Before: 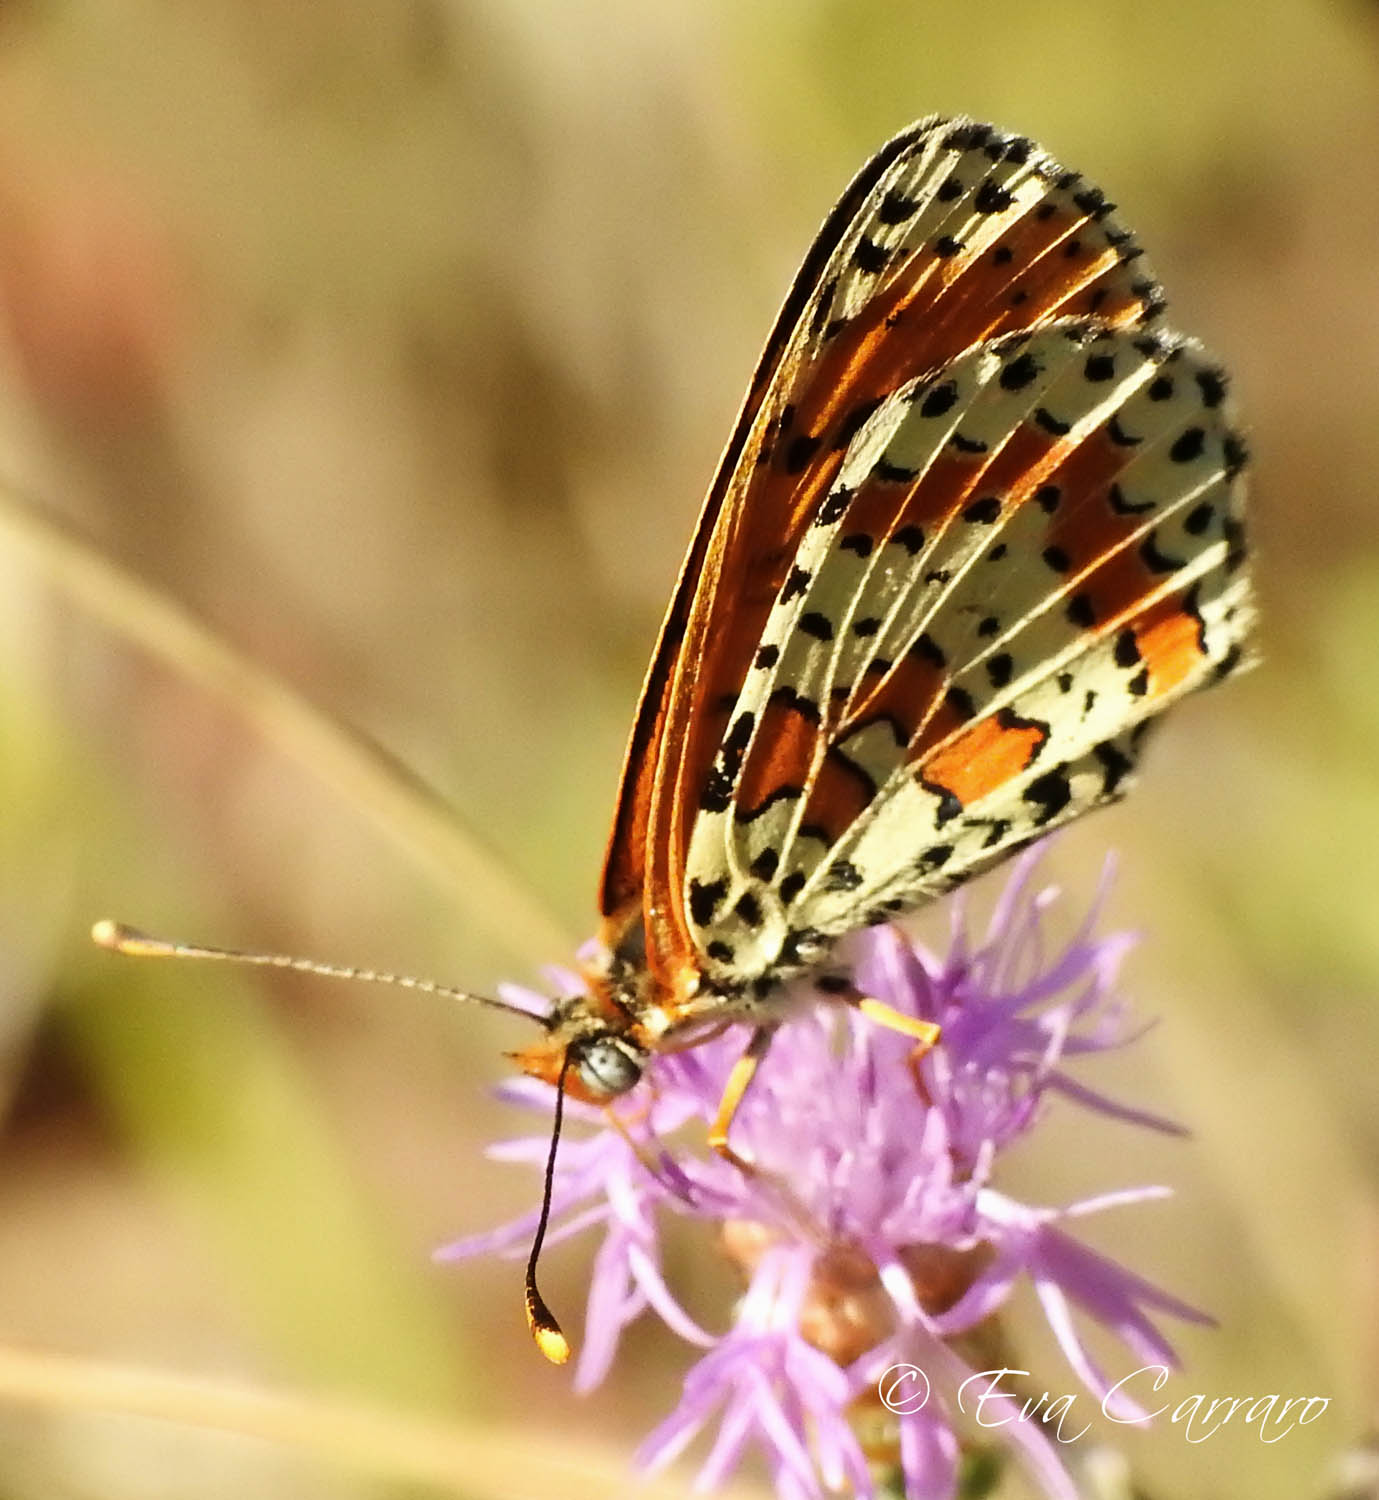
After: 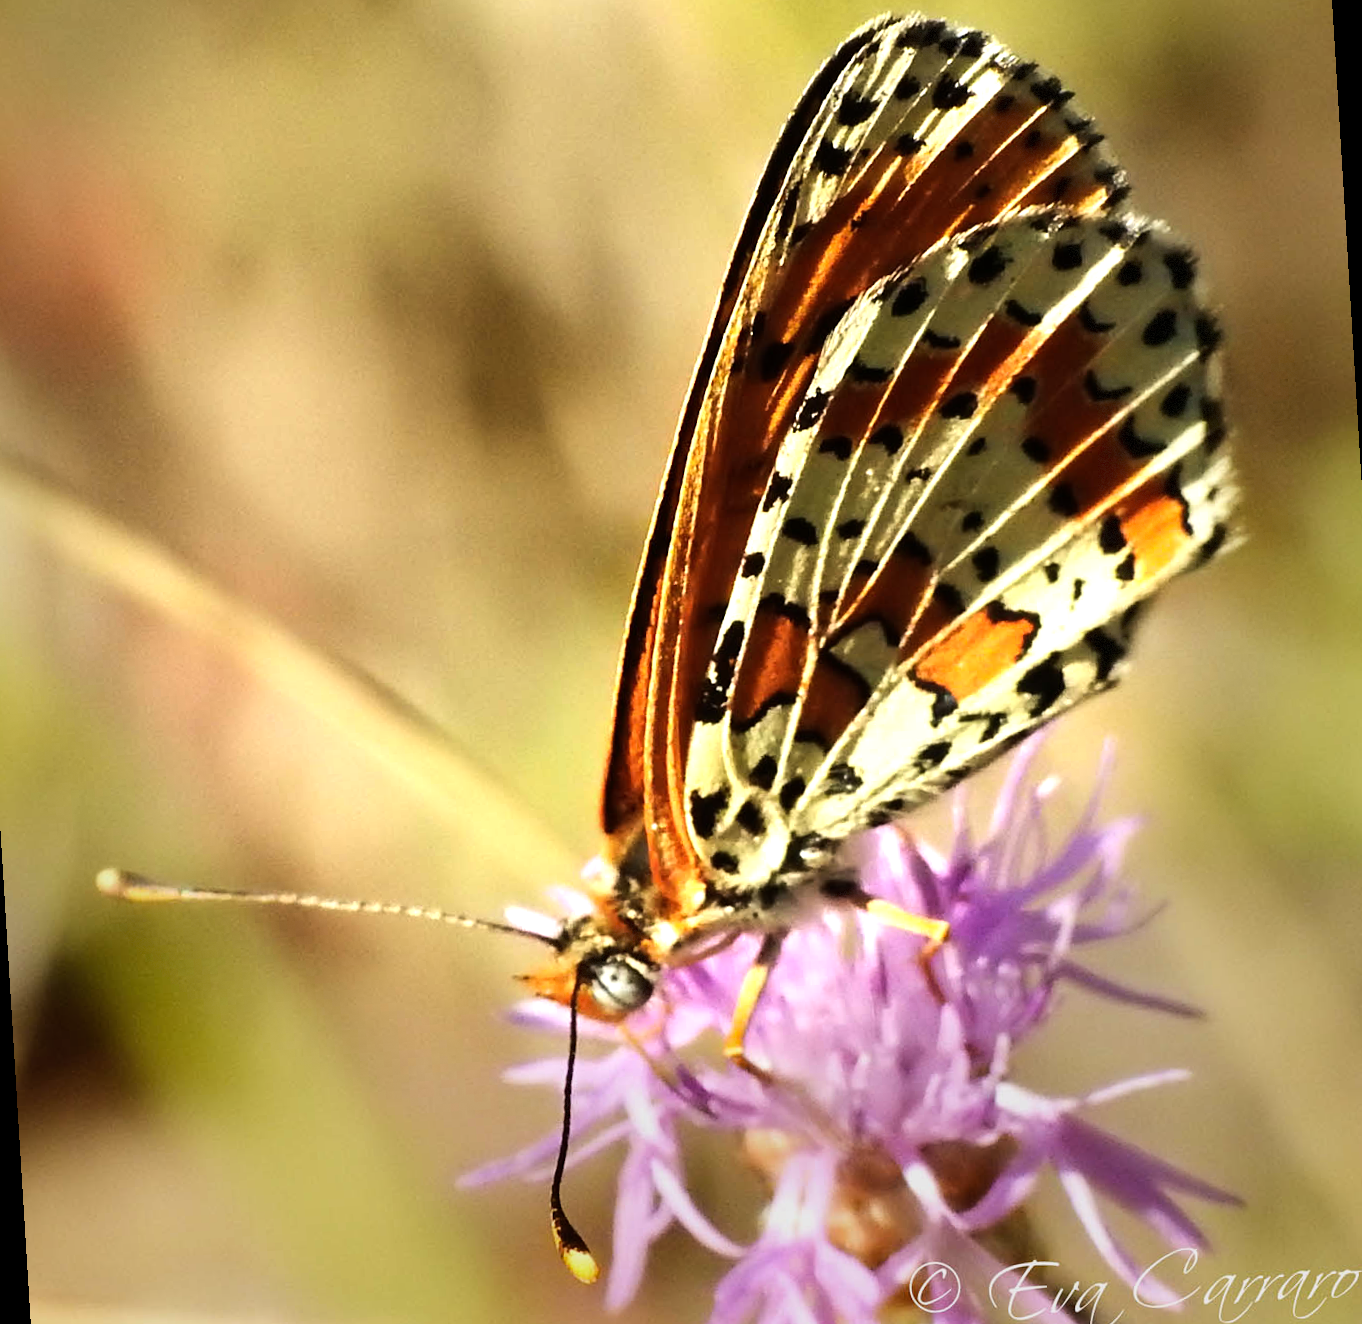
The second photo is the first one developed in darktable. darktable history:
vignetting: fall-off start 68.33%, fall-off radius 30%, saturation 0.042, center (-0.066, -0.311), width/height ratio 0.992, shape 0.85, dithering 8-bit output
rotate and perspective: rotation -3.52°, crop left 0.036, crop right 0.964, crop top 0.081, crop bottom 0.919
tone equalizer: -8 EV -0.75 EV, -7 EV -0.7 EV, -6 EV -0.6 EV, -5 EV -0.4 EV, -3 EV 0.4 EV, -2 EV 0.6 EV, -1 EV 0.7 EV, +0 EV 0.75 EV, edges refinement/feathering 500, mask exposure compensation -1.57 EV, preserve details no
